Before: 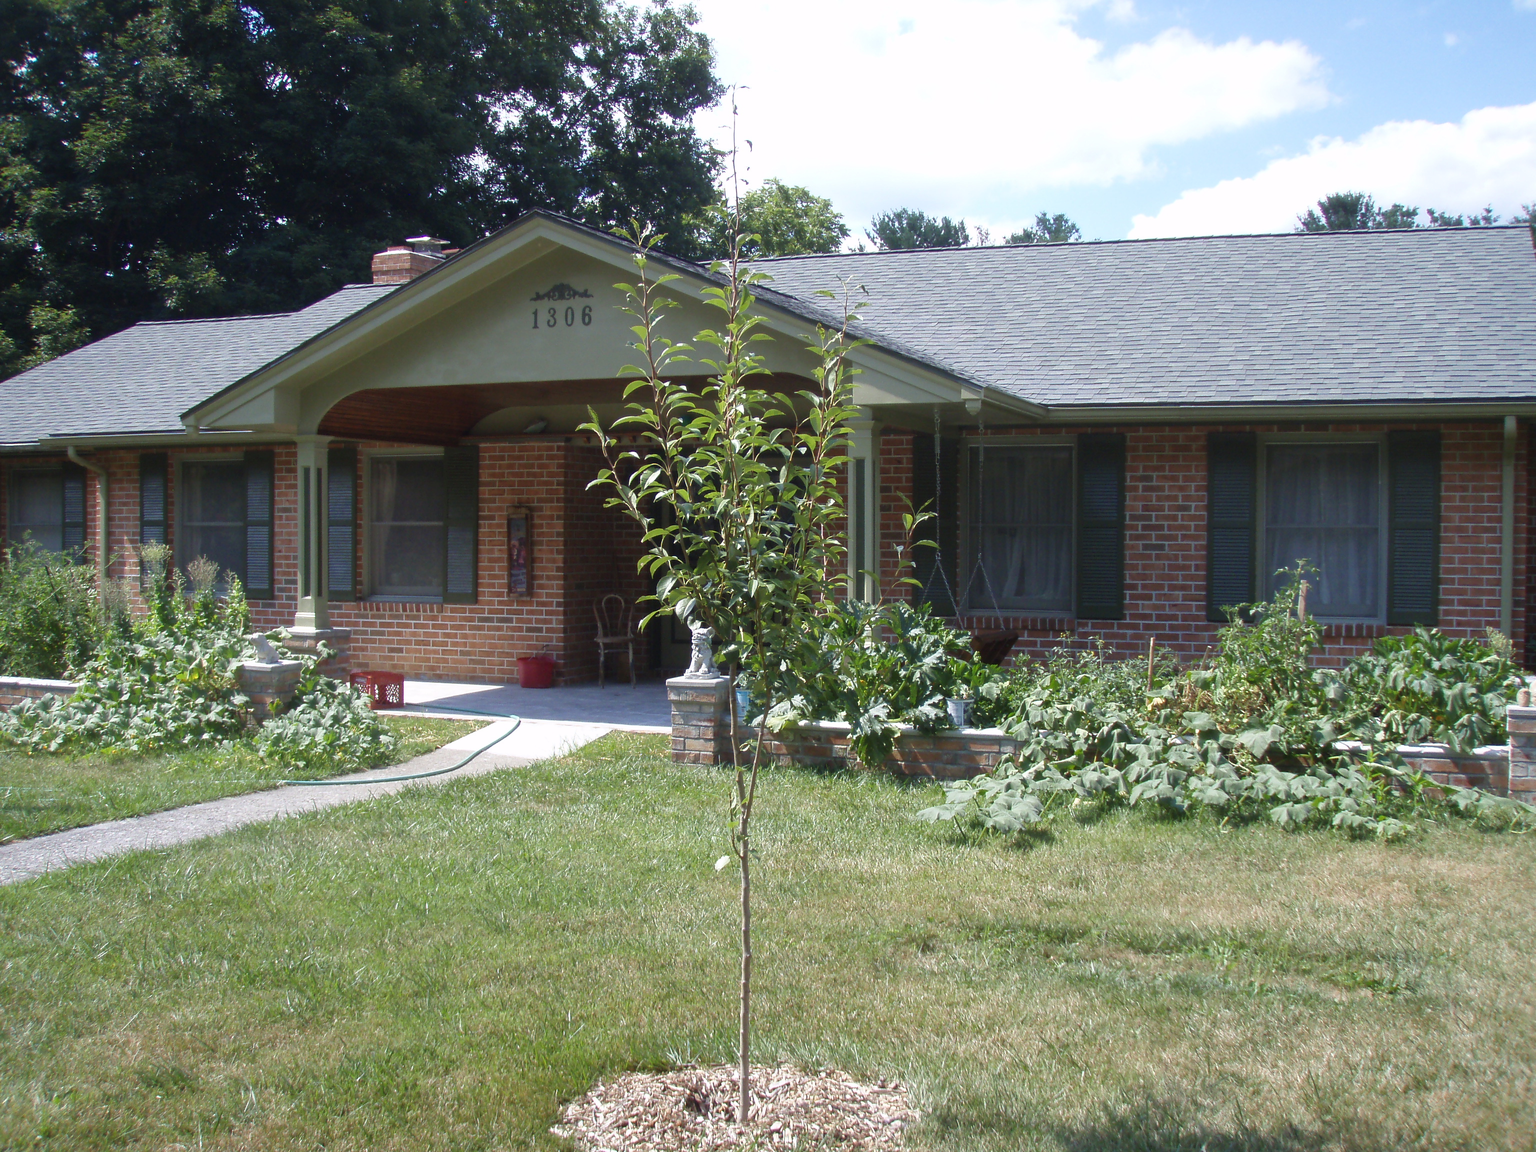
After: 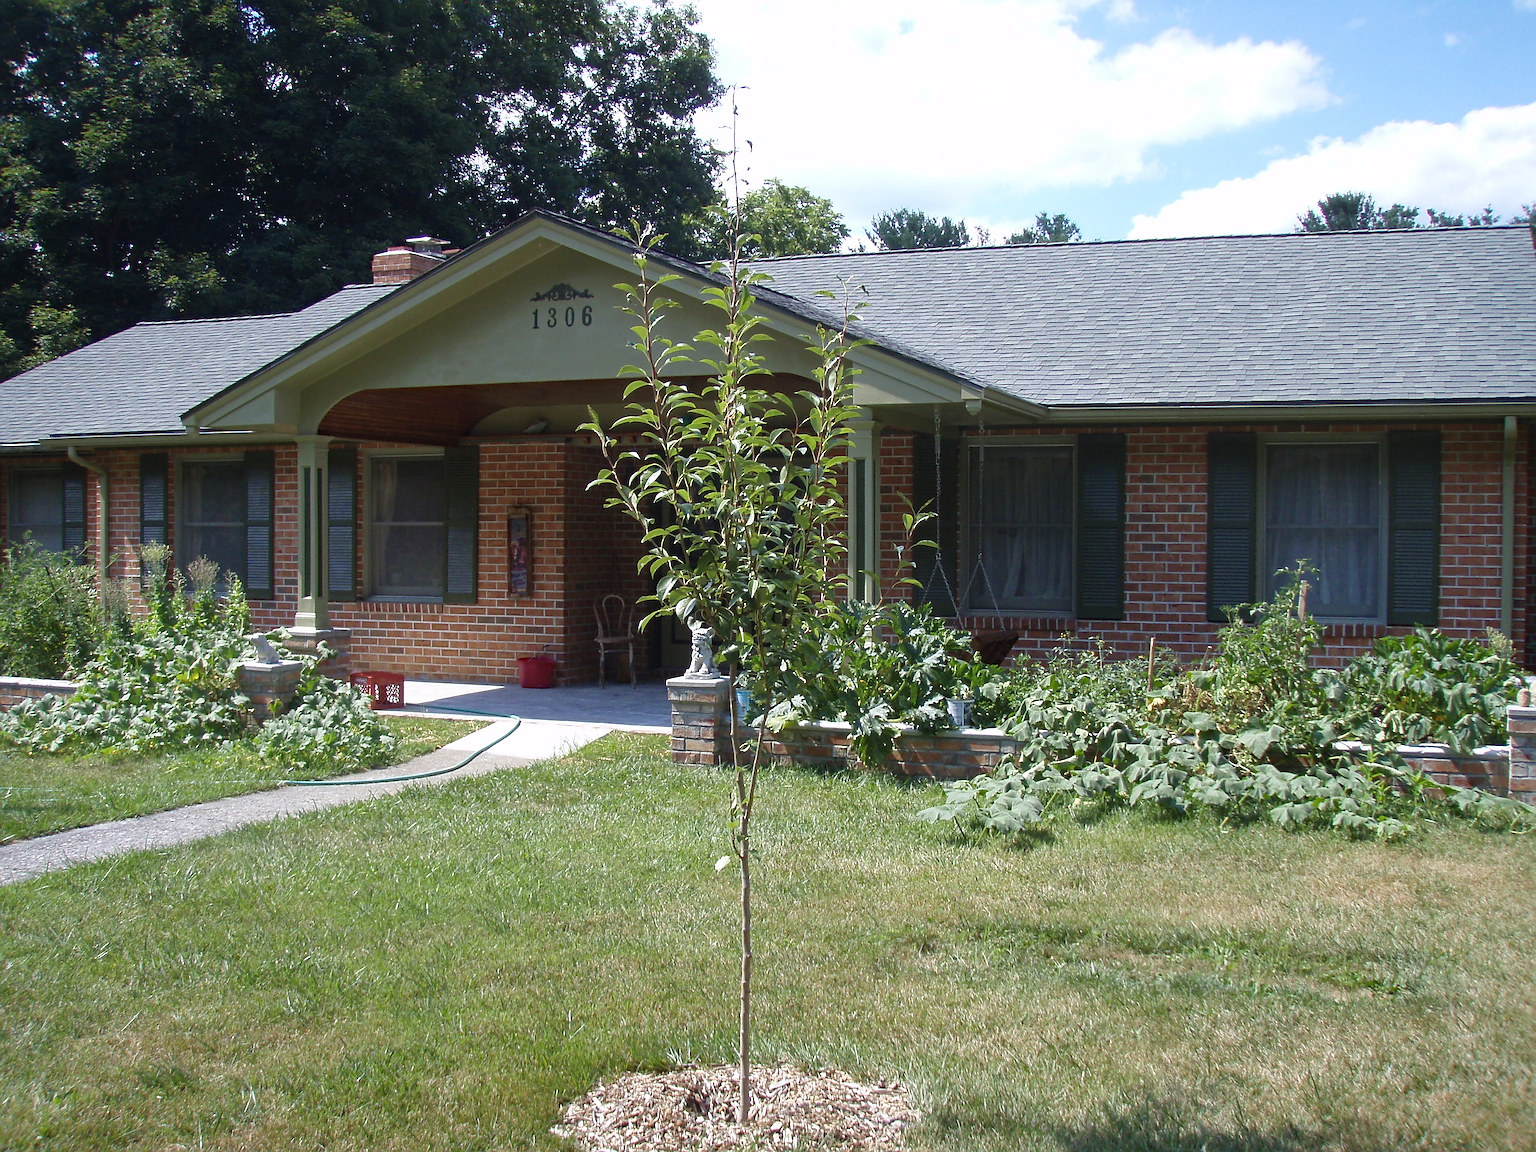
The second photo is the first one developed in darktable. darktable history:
haze removal: strength 0.25, distance 0.25, compatibility mode true, adaptive false
sharpen: on, module defaults
